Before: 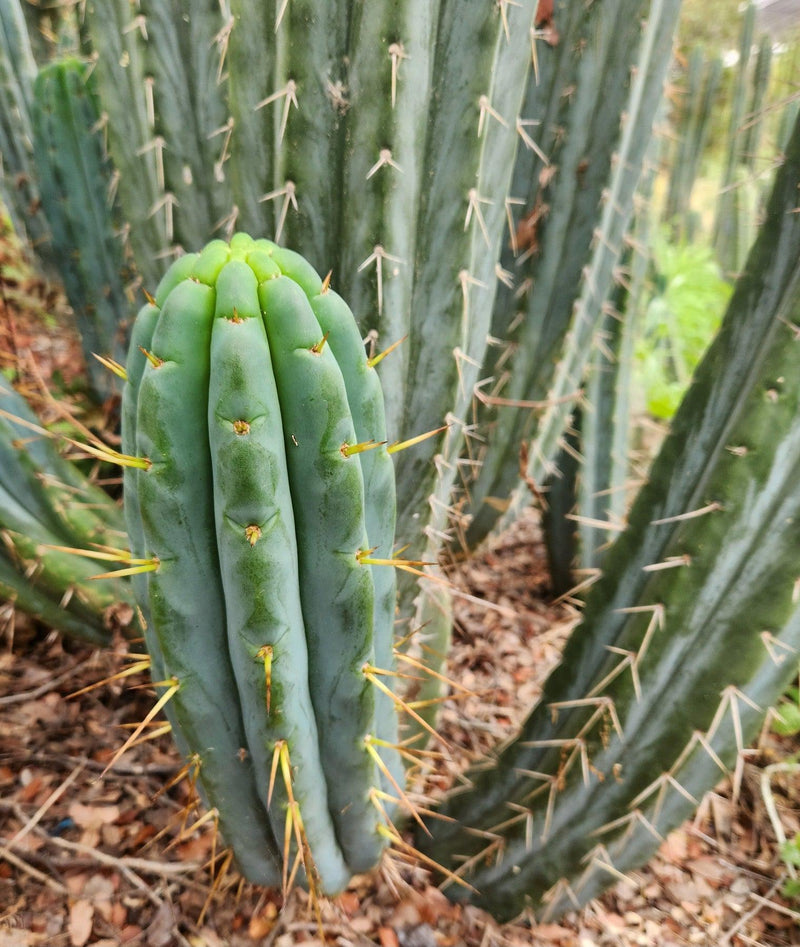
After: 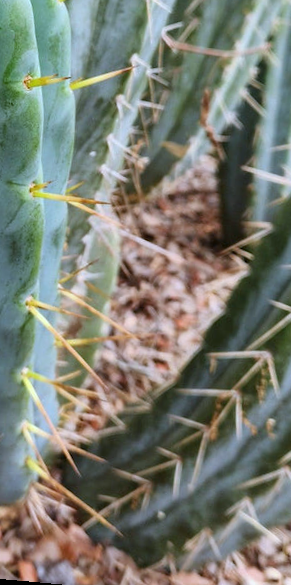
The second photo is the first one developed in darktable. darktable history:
rotate and perspective: rotation 5.12°, automatic cropping off
crop: left 40.878%, top 39.176%, right 25.993%, bottom 3.081%
white balance: red 0.948, green 1.02, blue 1.176
